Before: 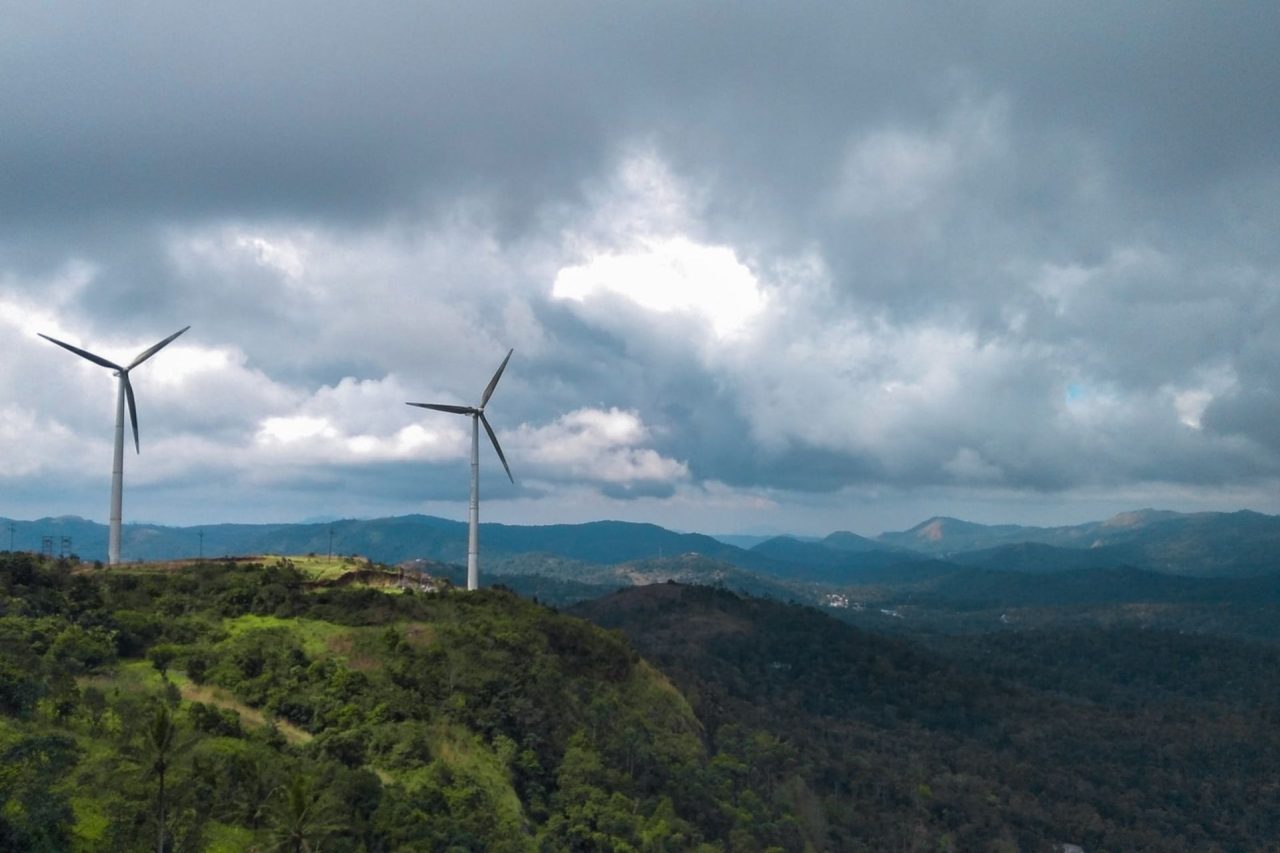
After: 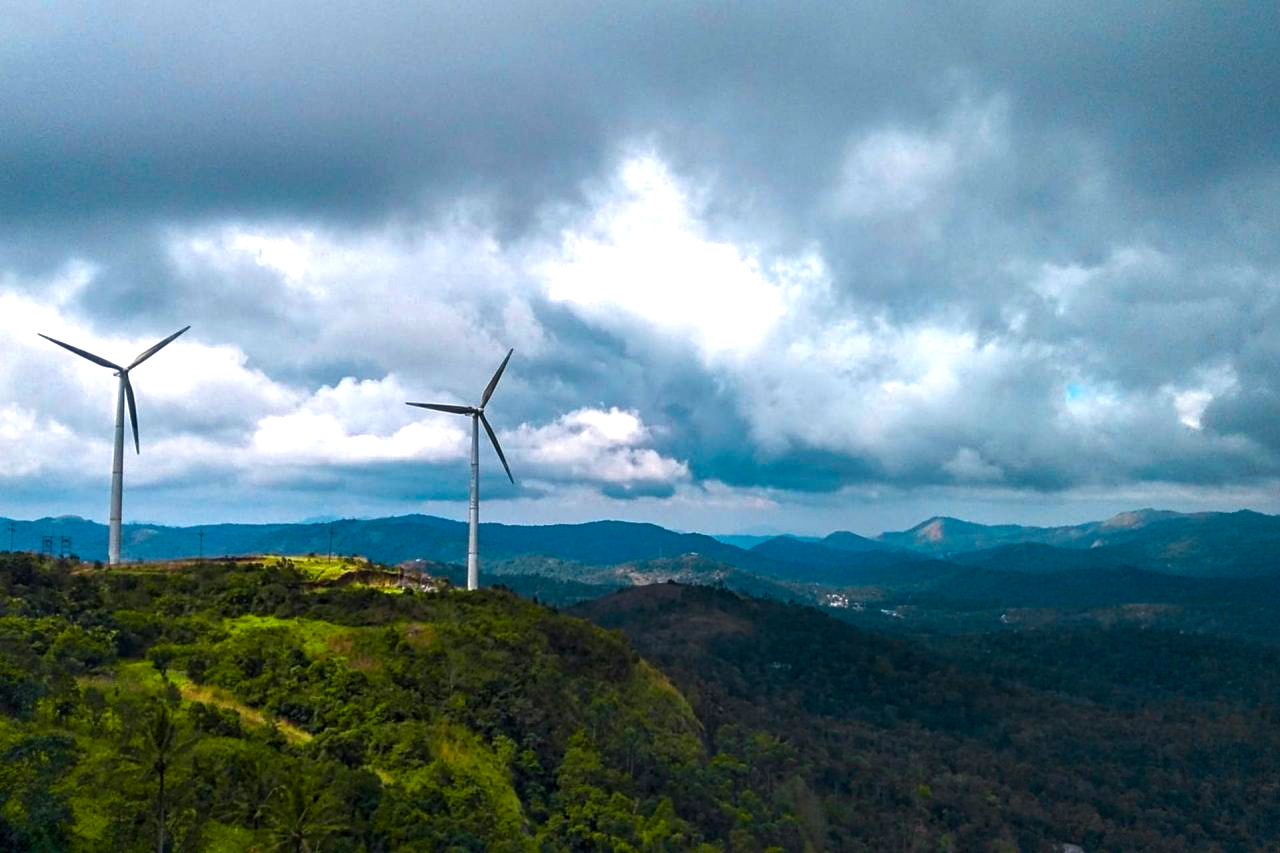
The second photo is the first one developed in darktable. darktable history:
local contrast: on, module defaults
sharpen: radius 2.529, amount 0.323
tone equalizer: on, module defaults
color balance rgb: linear chroma grading › global chroma 9%, perceptual saturation grading › global saturation 36%, perceptual saturation grading › shadows 35%, perceptual brilliance grading › global brilliance 15%, perceptual brilliance grading › shadows -35%, global vibrance 15%
tone curve: curves: ch0 [(0, 0) (0.003, 0.003) (0.011, 0.011) (0.025, 0.024) (0.044, 0.043) (0.069, 0.068) (0.1, 0.098) (0.136, 0.133) (0.177, 0.174) (0.224, 0.22) (0.277, 0.272) (0.335, 0.329) (0.399, 0.391) (0.468, 0.459) (0.543, 0.545) (0.623, 0.625) (0.709, 0.711) (0.801, 0.802) (0.898, 0.898) (1, 1)], preserve colors none
